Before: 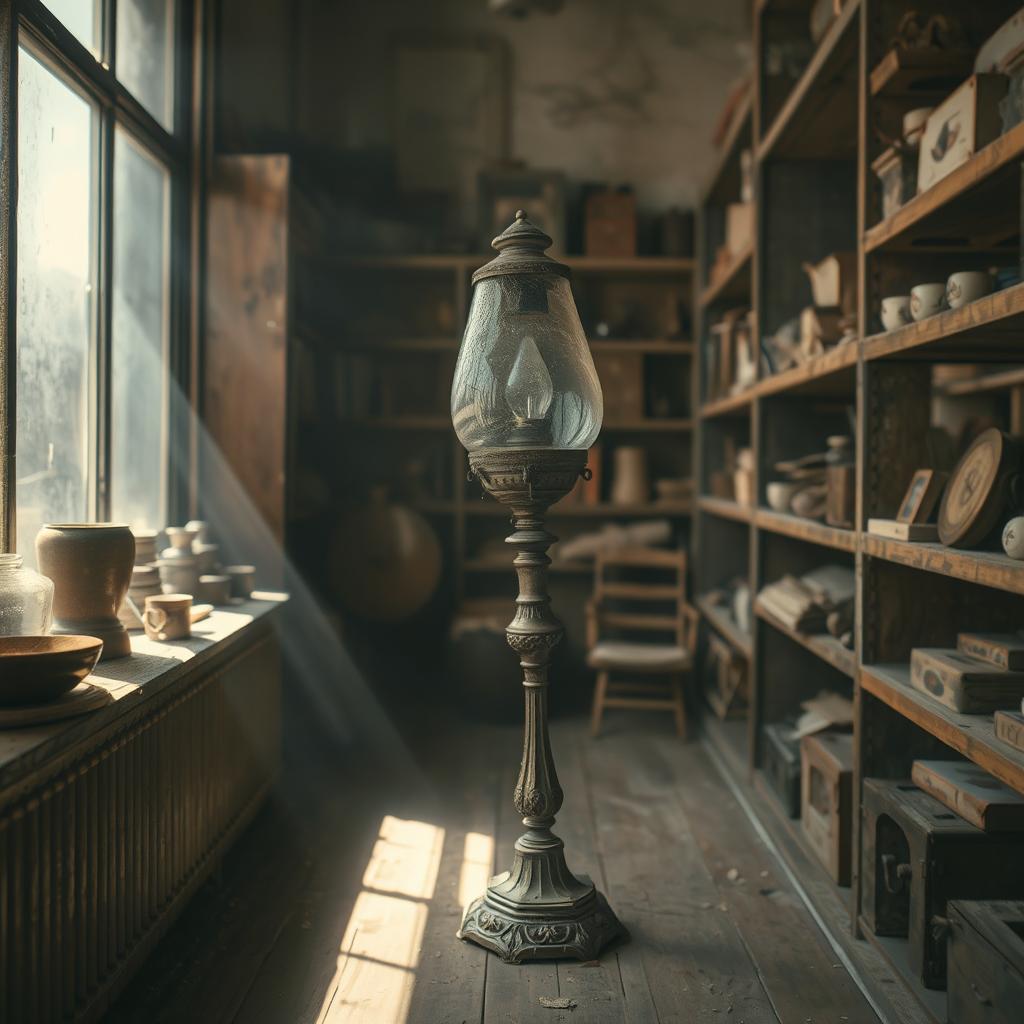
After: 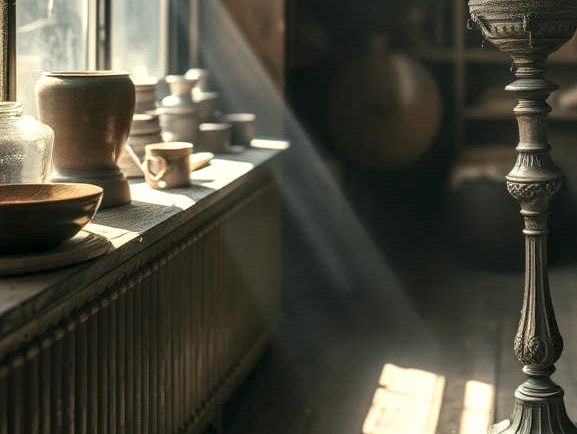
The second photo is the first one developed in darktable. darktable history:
local contrast: highlights 60%, shadows 60%, detail 160%
crop: top 44.232%, right 43.615%, bottom 13.314%
